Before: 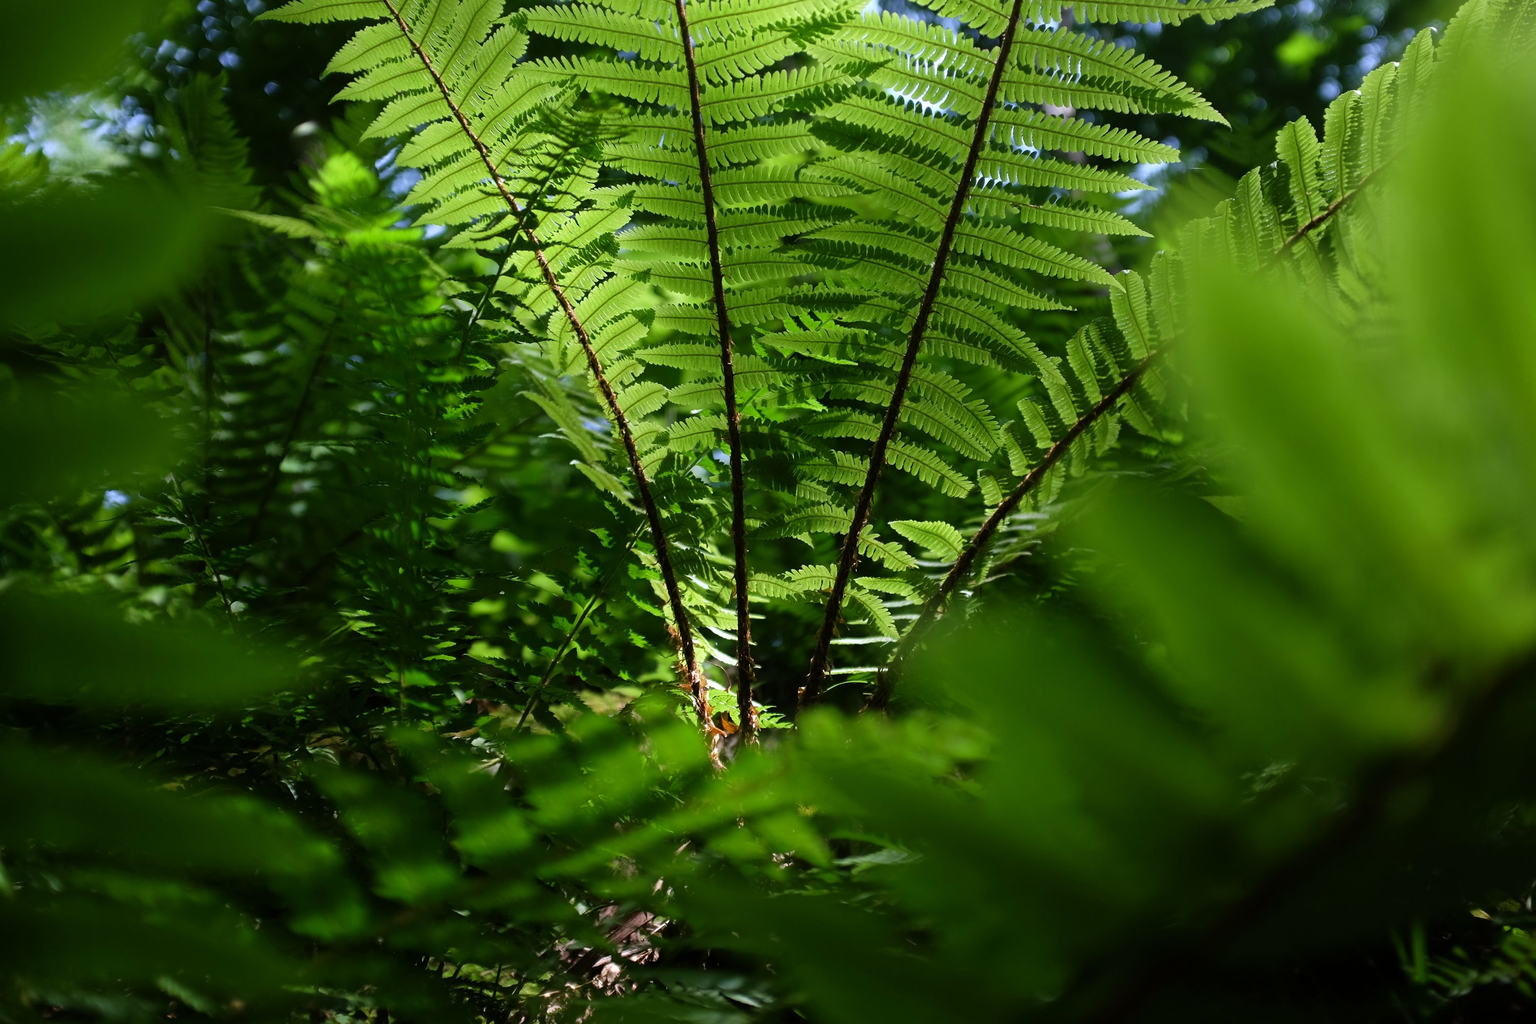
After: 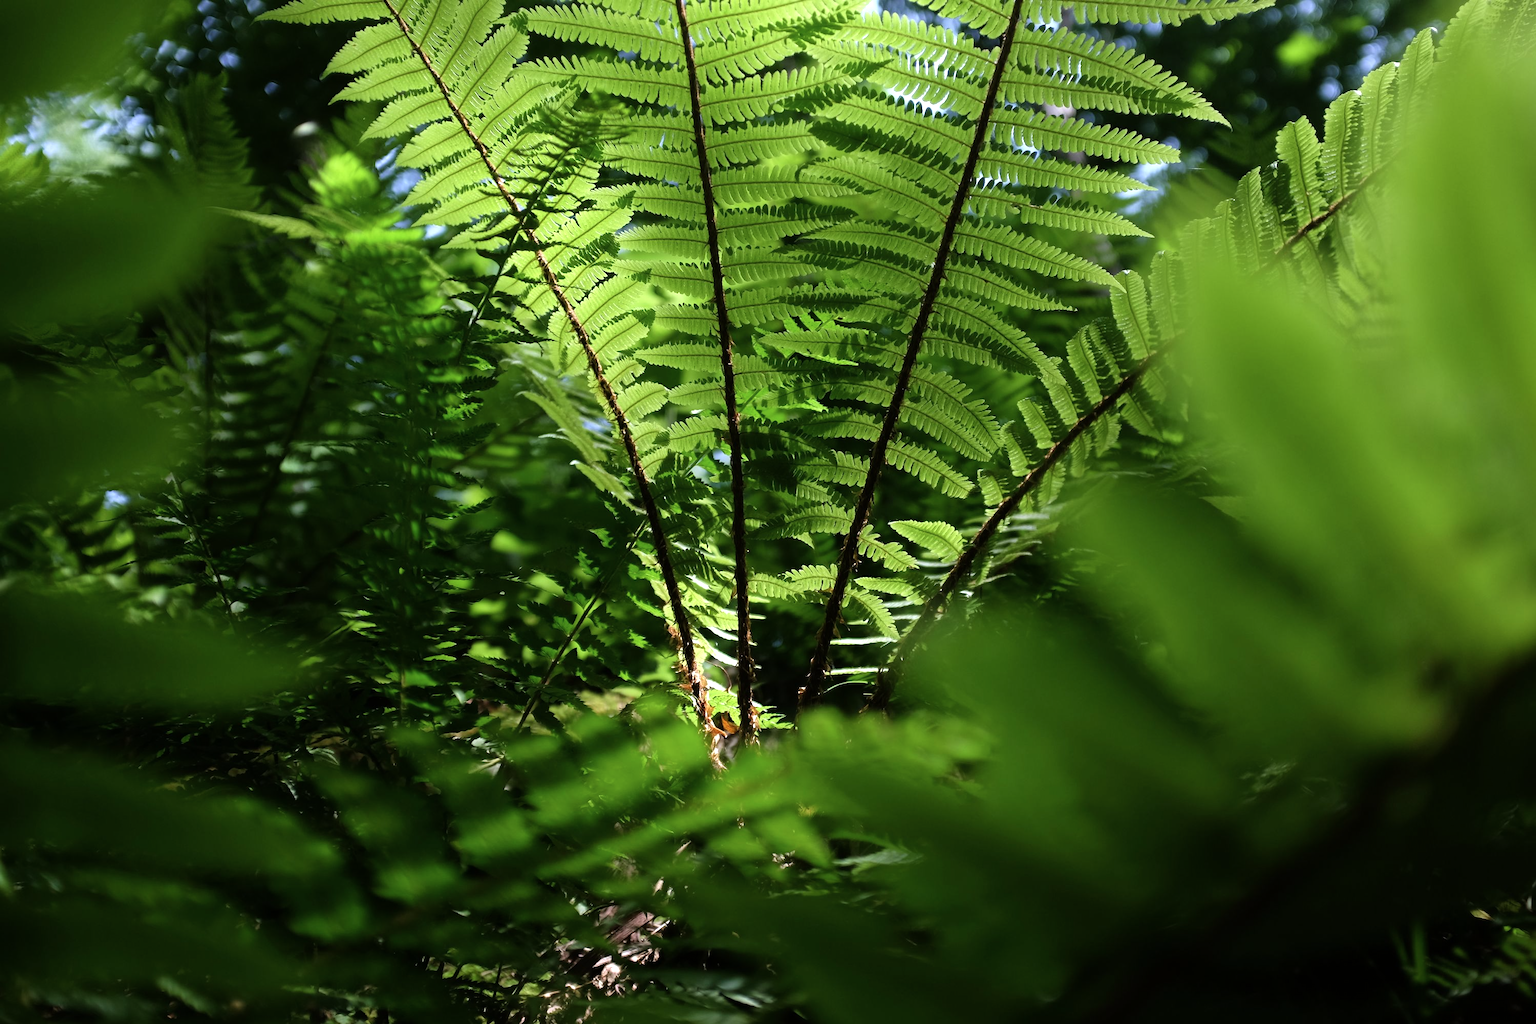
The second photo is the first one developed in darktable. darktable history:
tone equalizer: -8 EV -0.395 EV, -7 EV -0.389 EV, -6 EV -0.37 EV, -5 EV -0.211 EV, -3 EV 0.245 EV, -2 EV 0.345 EV, -1 EV 0.401 EV, +0 EV 0.439 EV
contrast brightness saturation: saturation -0.096
